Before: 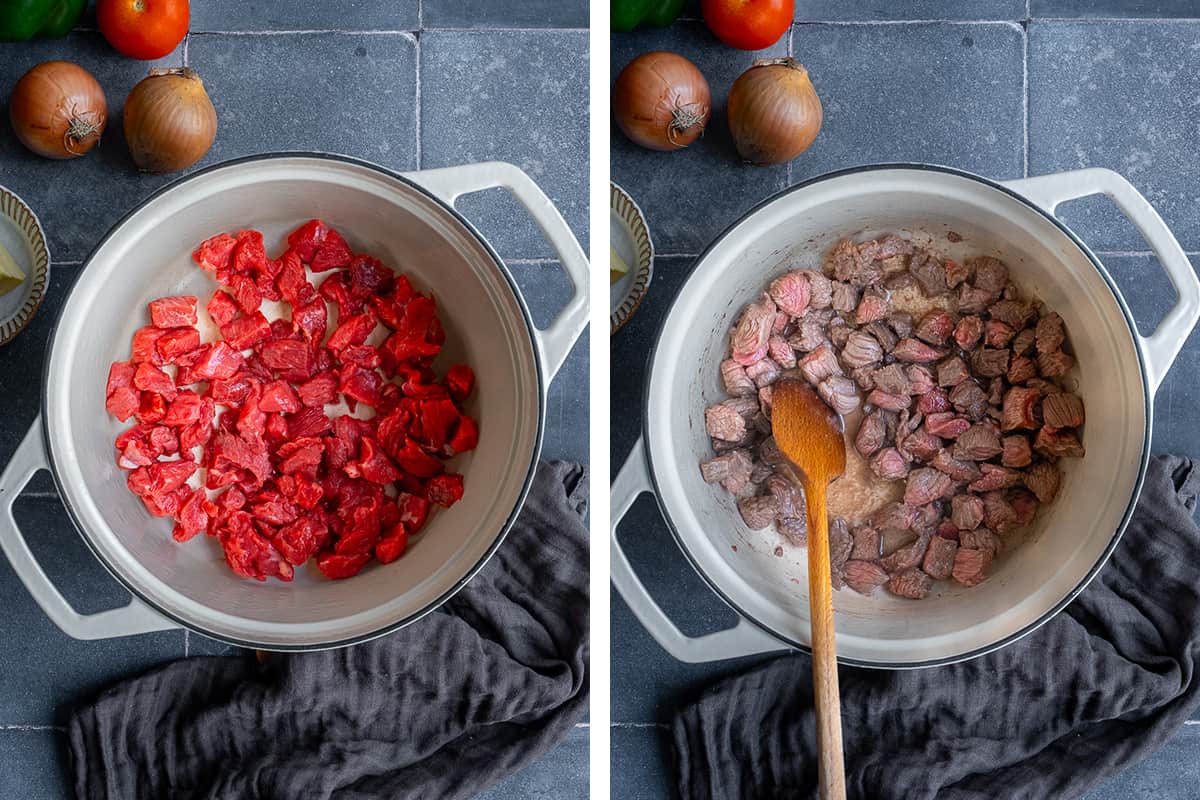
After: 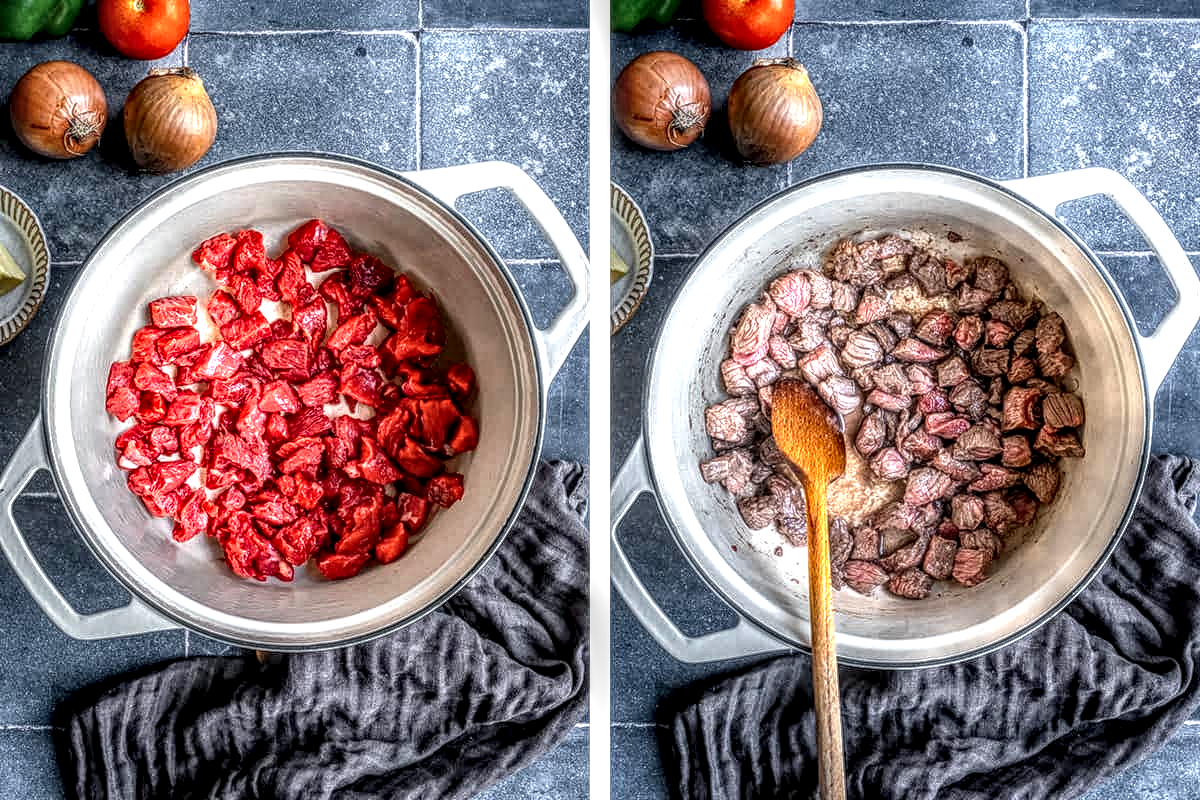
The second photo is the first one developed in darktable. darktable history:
local contrast: highlights 5%, shadows 6%, detail 298%, midtone range 0.301
exposure: black level correction 0, exposure 0.694 EV, compensate highlight preservation false
